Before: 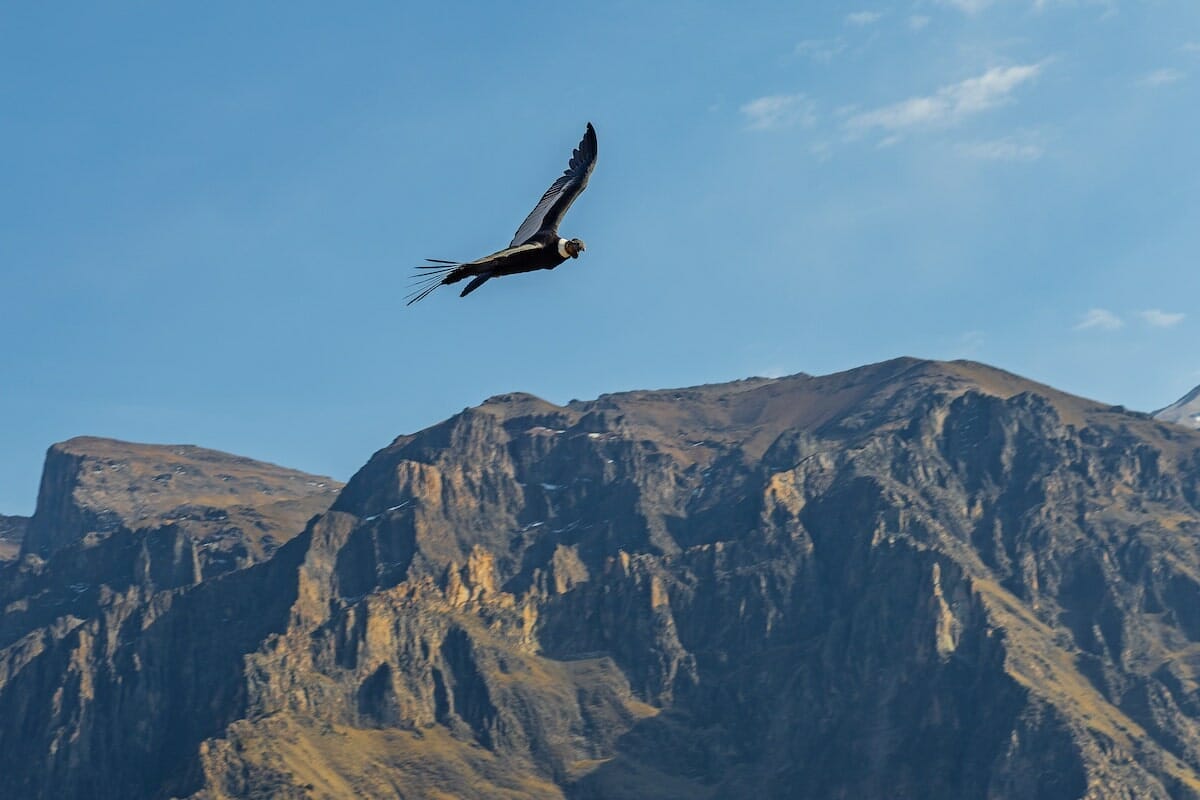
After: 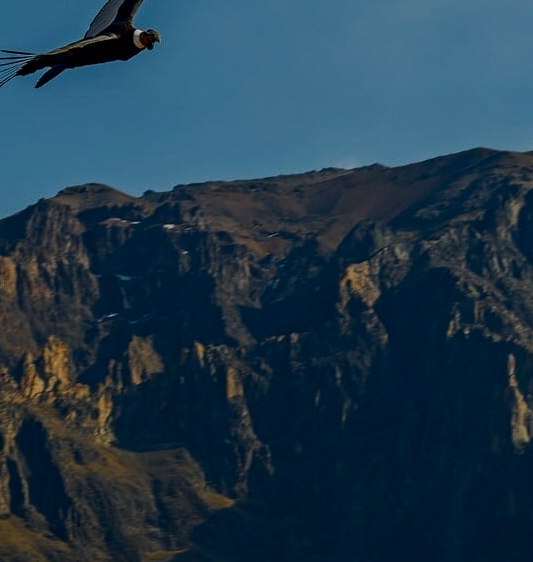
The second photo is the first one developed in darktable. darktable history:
contrast brightness saturation: contrast 0.13, brightness -0.24, saturation 0.14
crop: left 35.432%, top 26.233%, right 20.145%, bottom 3.432%
exposure: exposure -0.582 EV, compensate highlight preservation false
